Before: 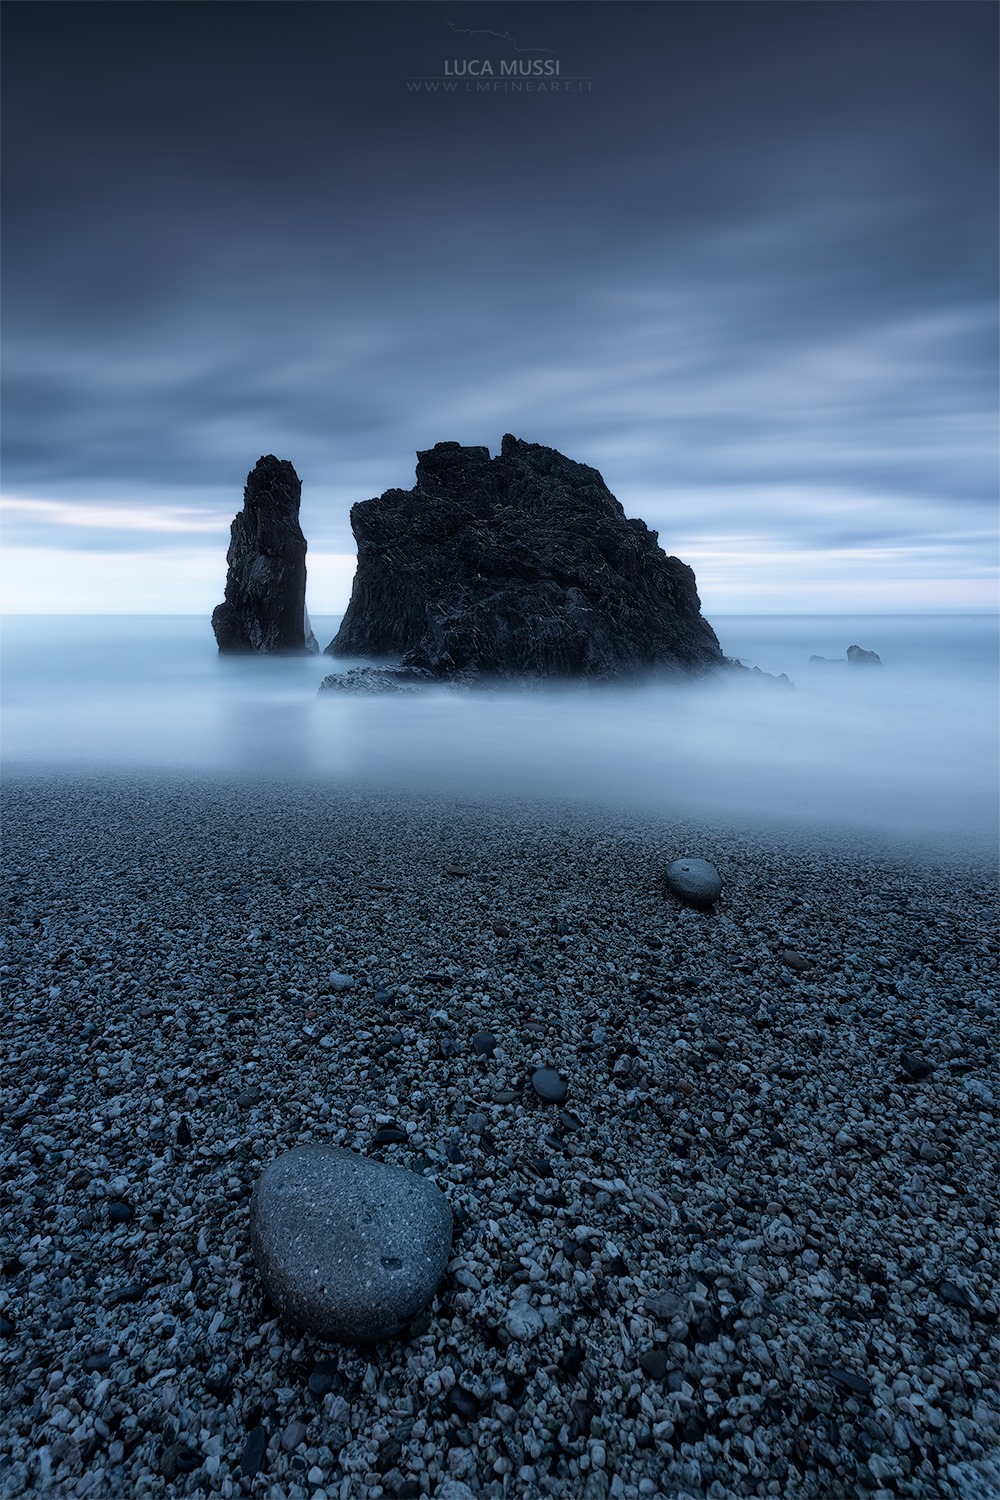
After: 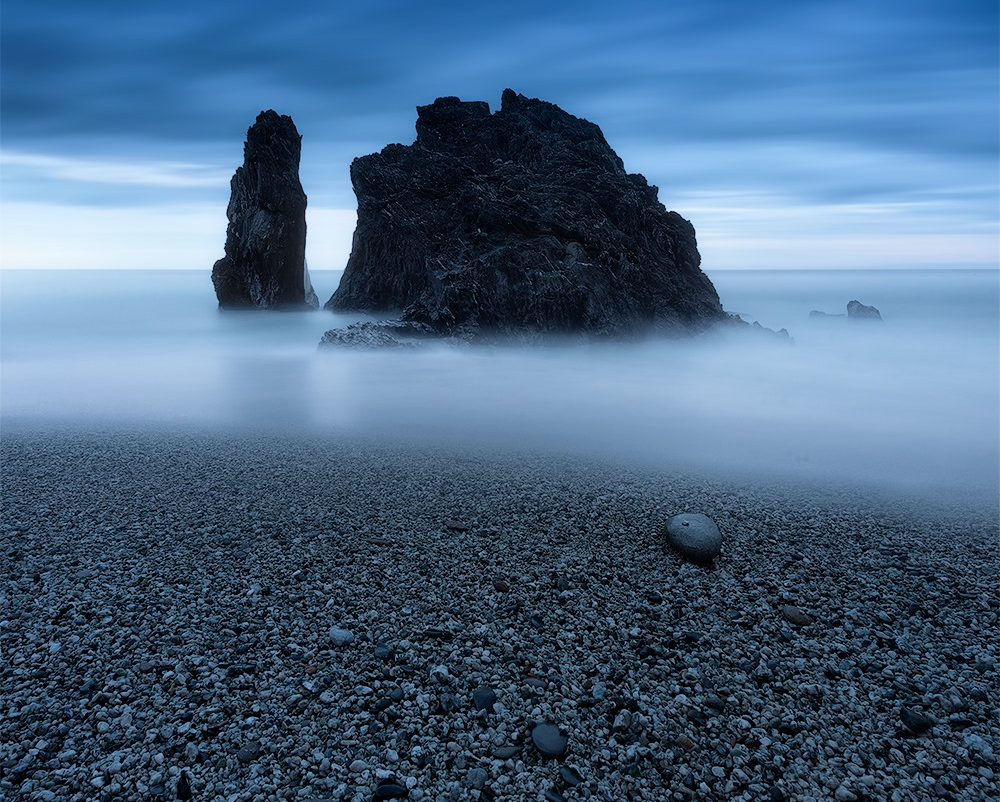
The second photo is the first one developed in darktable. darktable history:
crop and rotate: top 23.043%, bottom 23.437%
graduated density: density 2.02 EV, hardness 44%, rotation 0.374°, offset 8.21, hue 208.8°, saturation 97%
